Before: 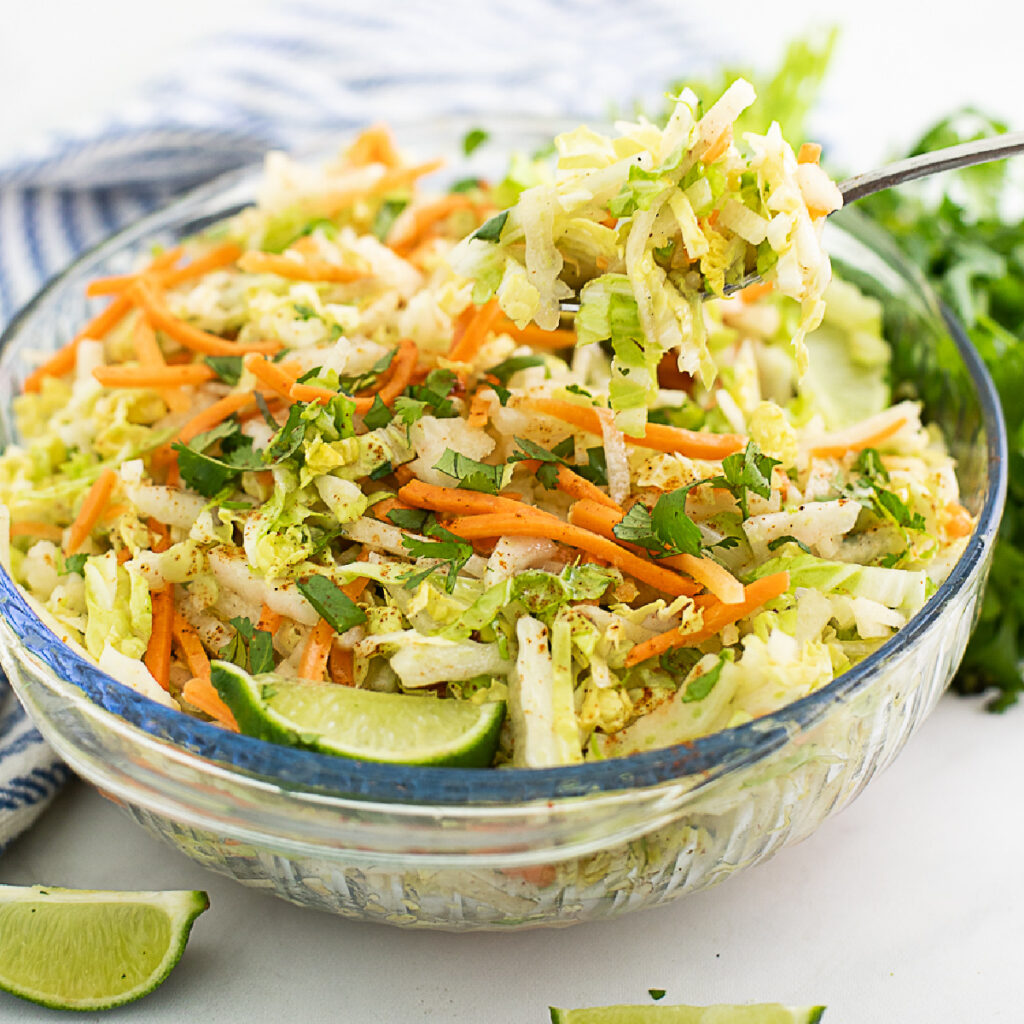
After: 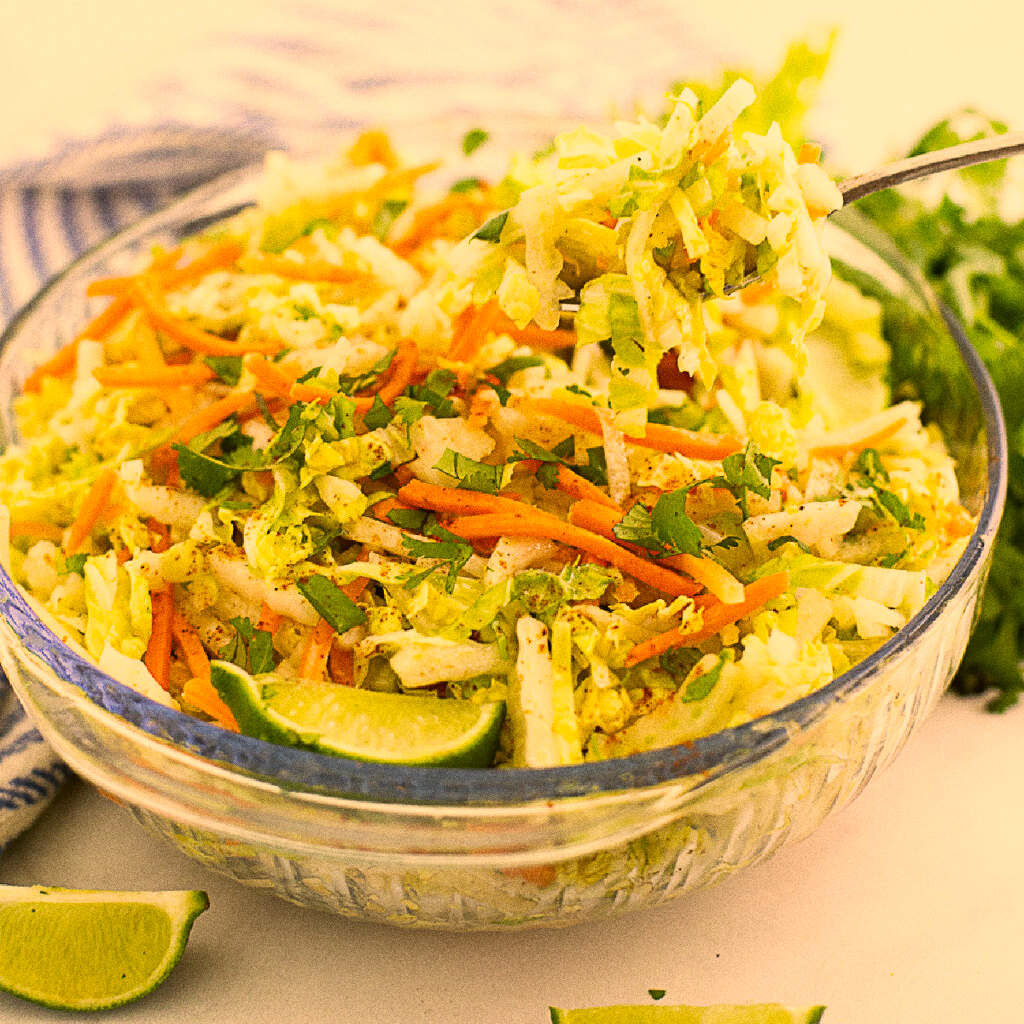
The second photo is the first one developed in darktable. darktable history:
tone equalizer: on, module defaults
color correction: highlights a* 17.94, highlights b* 35.39, shadows a* 1.48, shadows b* 6.42, saturation 1.01
grain: coarseness 0.09 ISO, strength 40%
